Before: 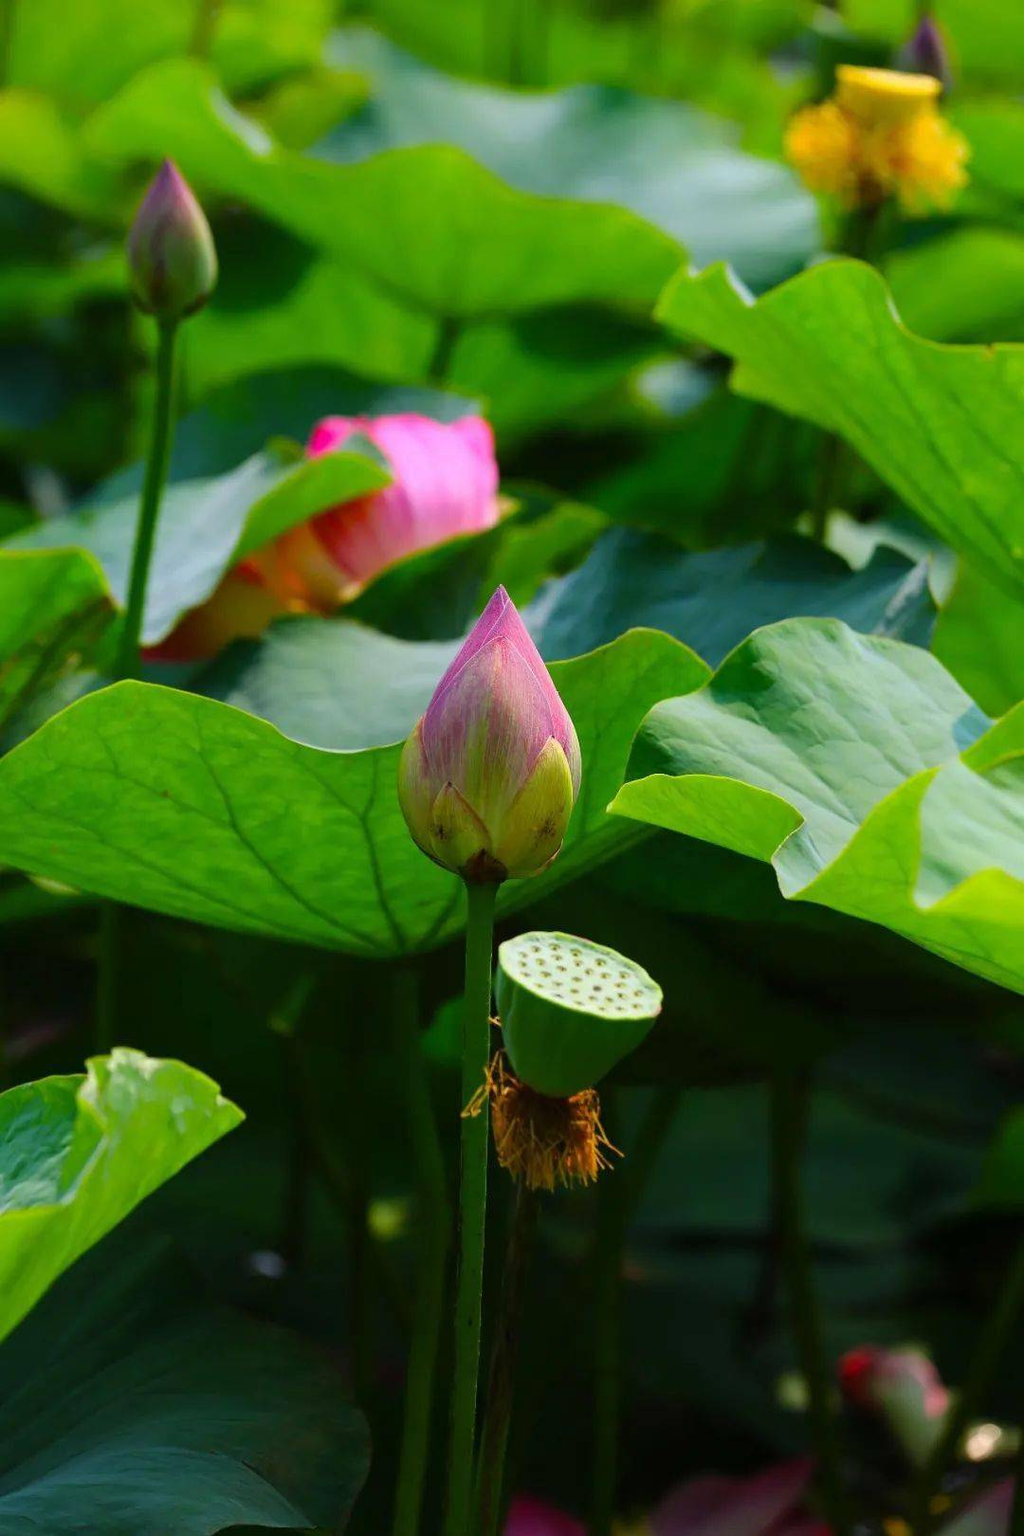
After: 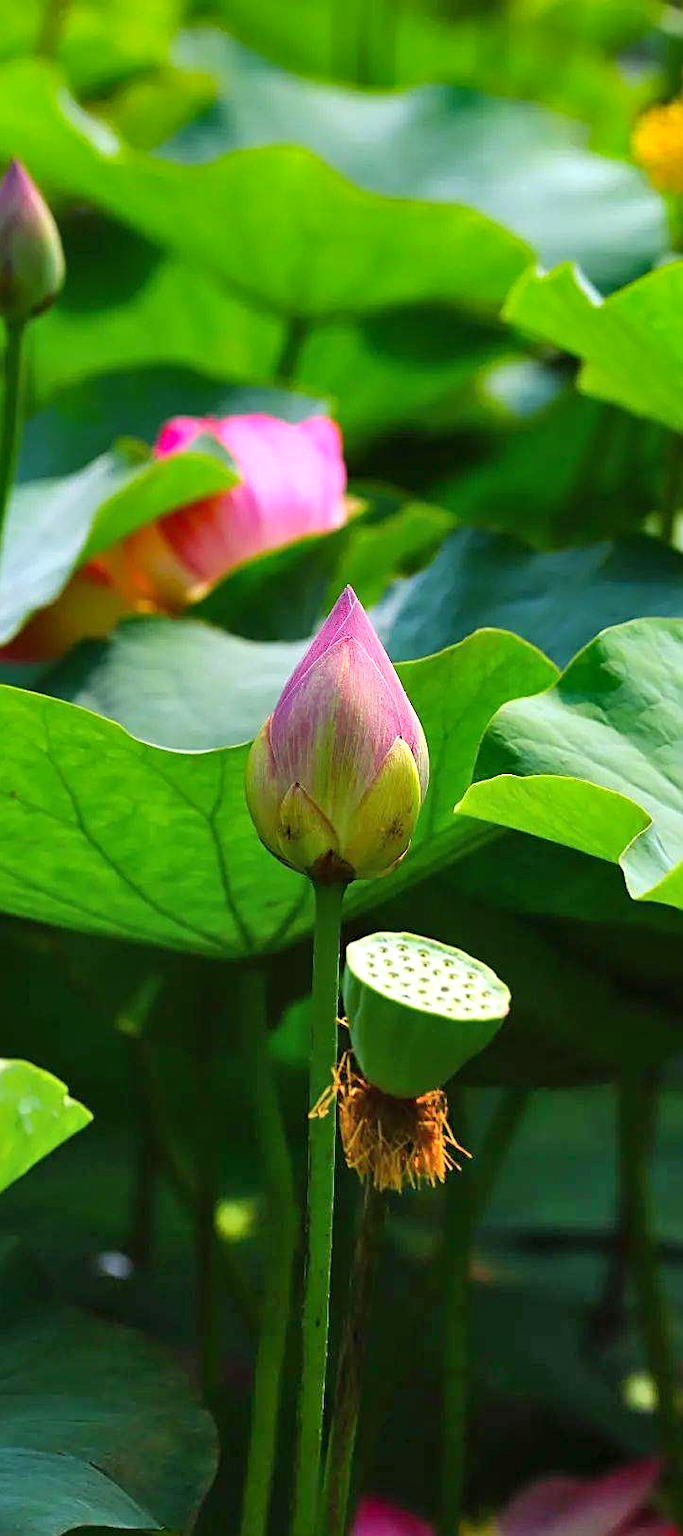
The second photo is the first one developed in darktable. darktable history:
shadows and highlights: soften with gaussian
crop and rotate: left 15.058%, right 18.26%
exposure: exposure 0.568 EV, compensate highlight preservation false
sharpen: on, module defaults
